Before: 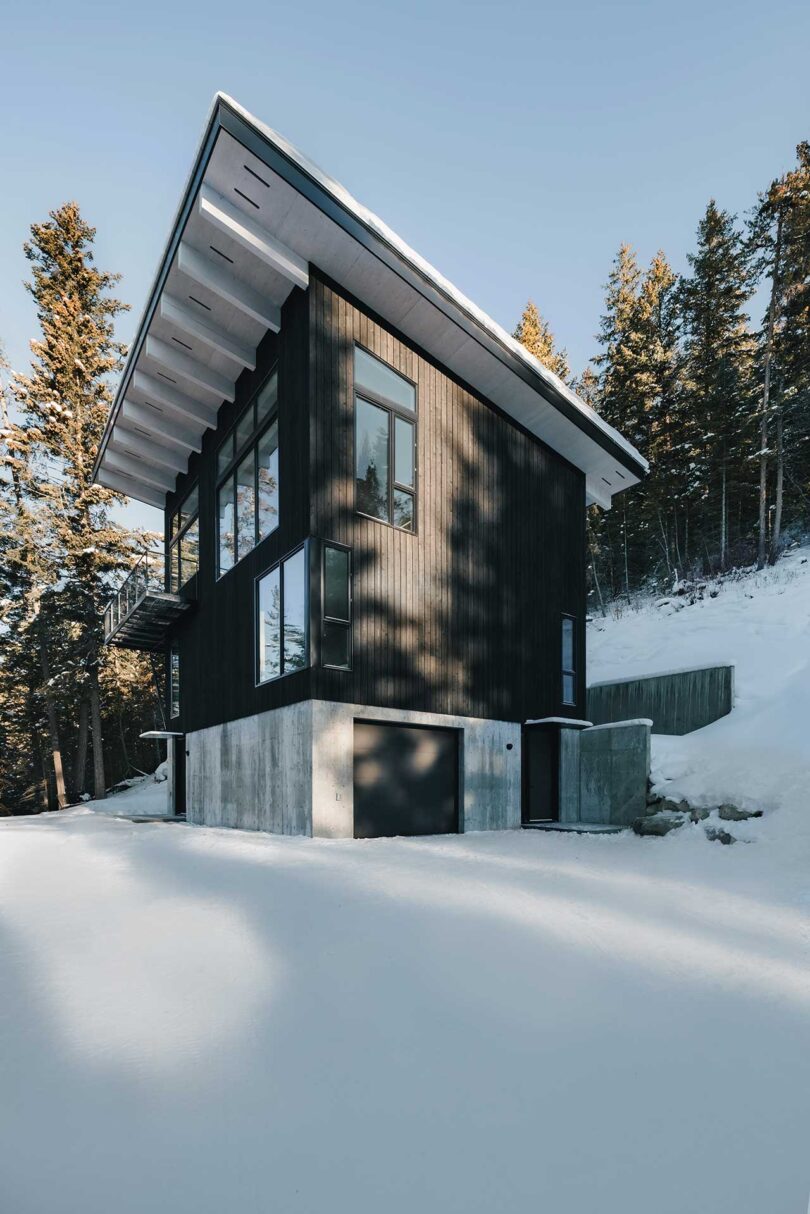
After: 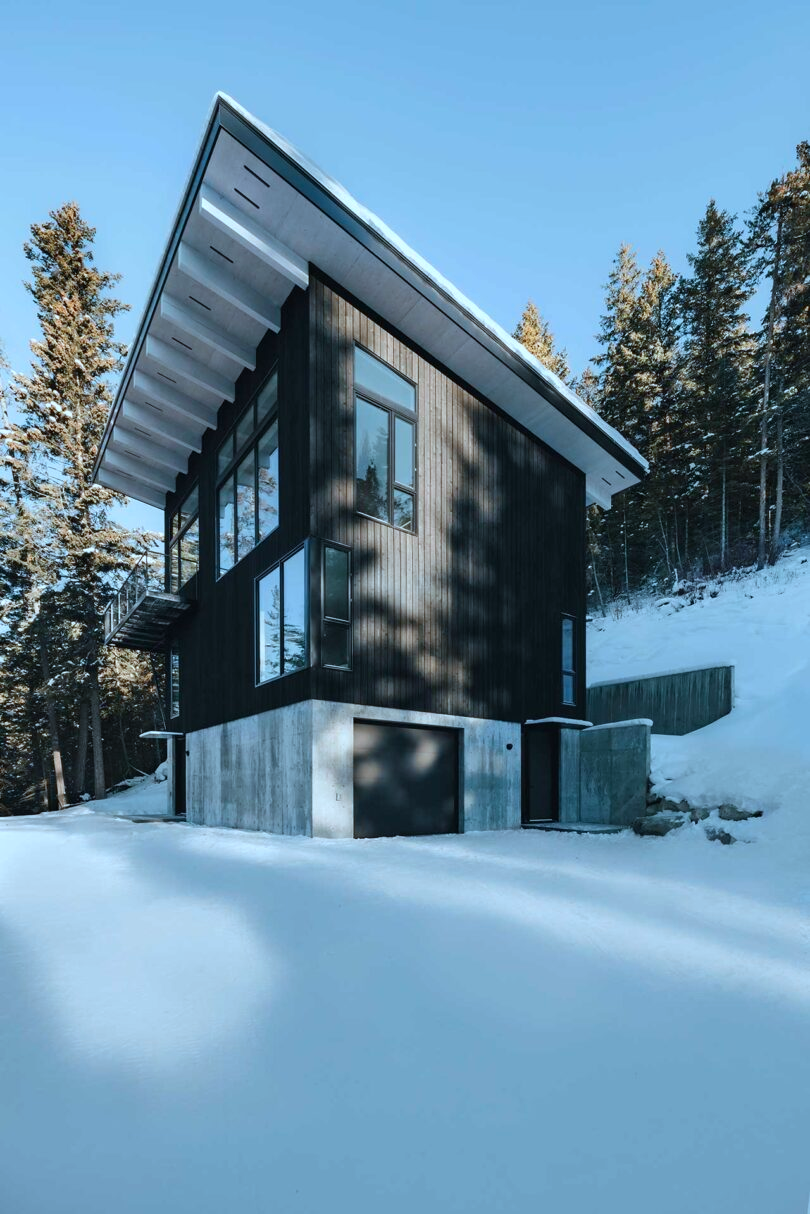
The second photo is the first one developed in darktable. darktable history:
color correction: highlights a* -10.04, highlights b* -10.37
color calibration: illuminant as shot in camera, x 0.358, y 0.373, temperature 4628.91 K
